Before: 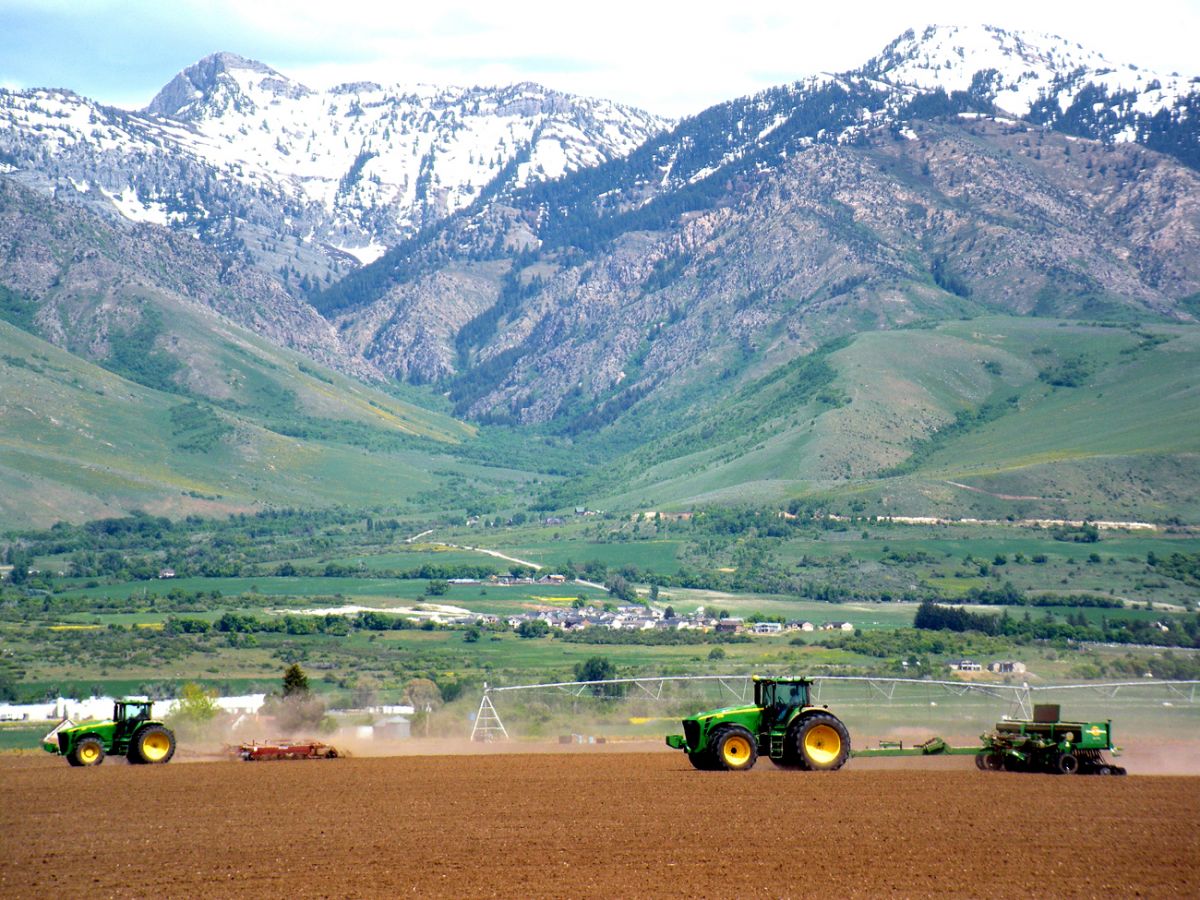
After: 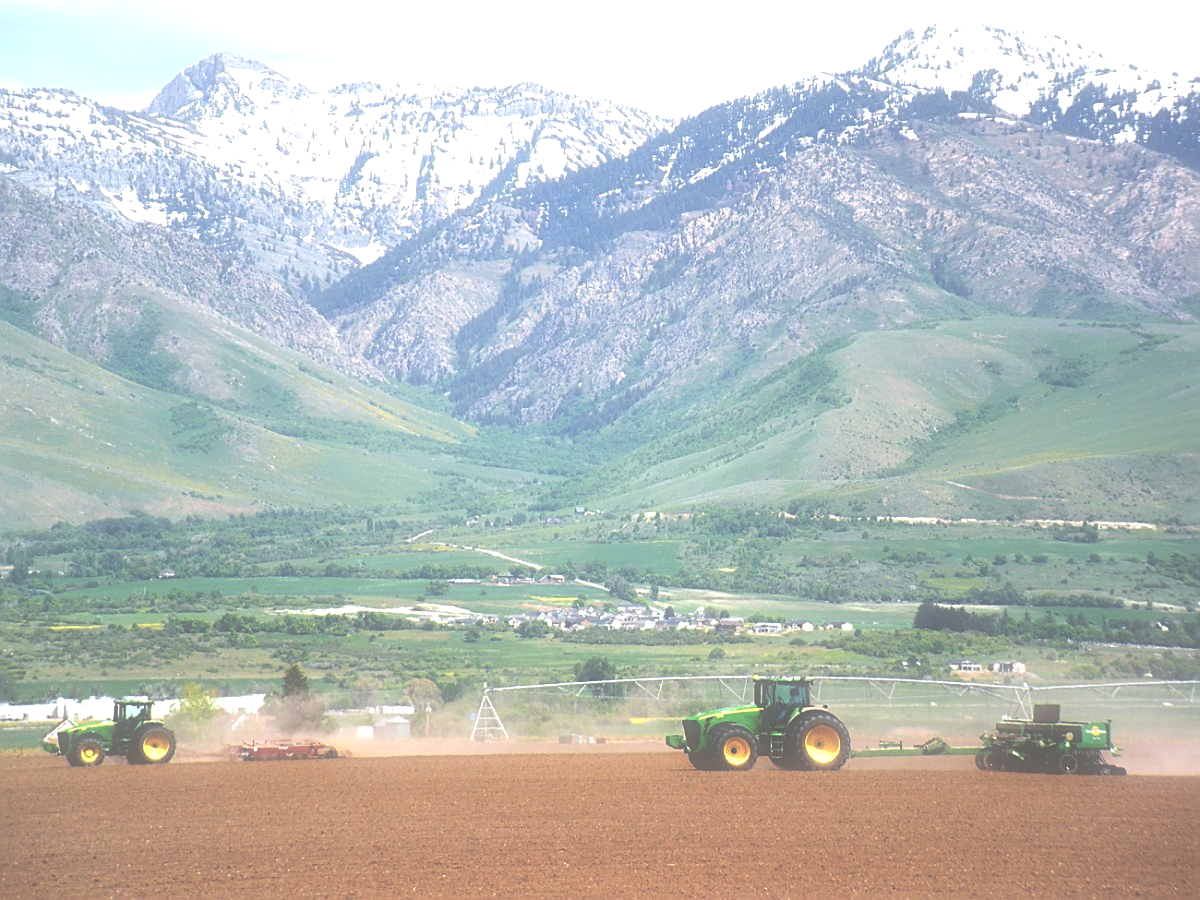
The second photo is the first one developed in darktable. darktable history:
exposure: black level correction -0.071, exposure 0.5 EV, compensate highlight preservation false
soften: size 60.24%, saturation 65.46%, brightness 0.506 EV, mix 25.7%
sharpen: on, module defaults
